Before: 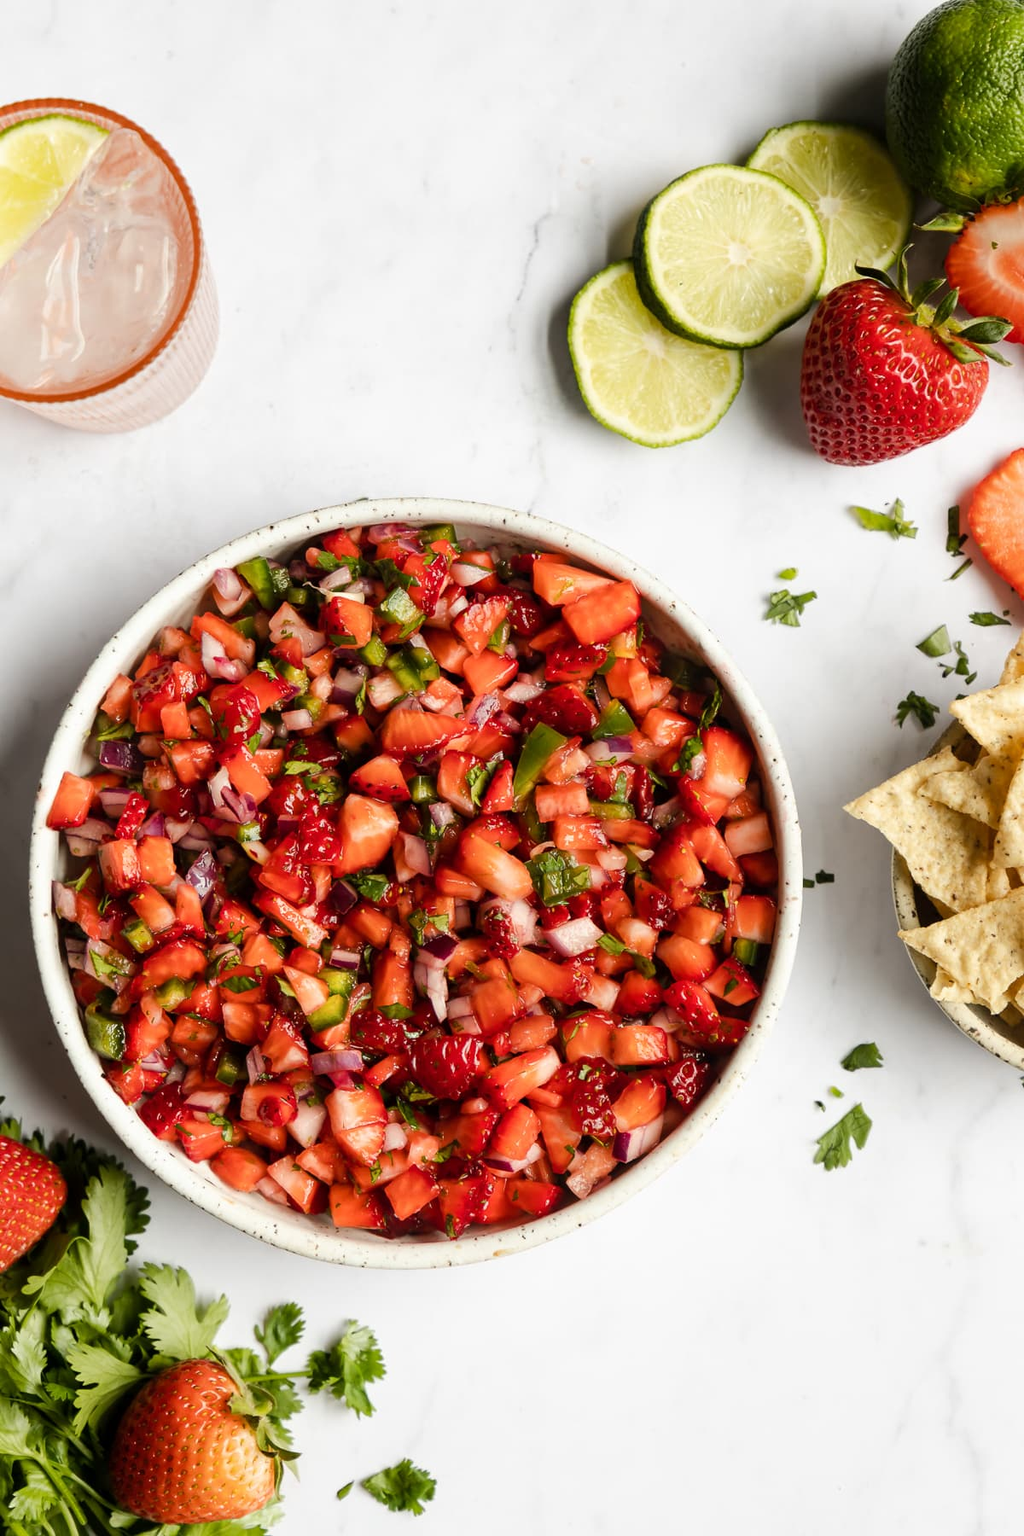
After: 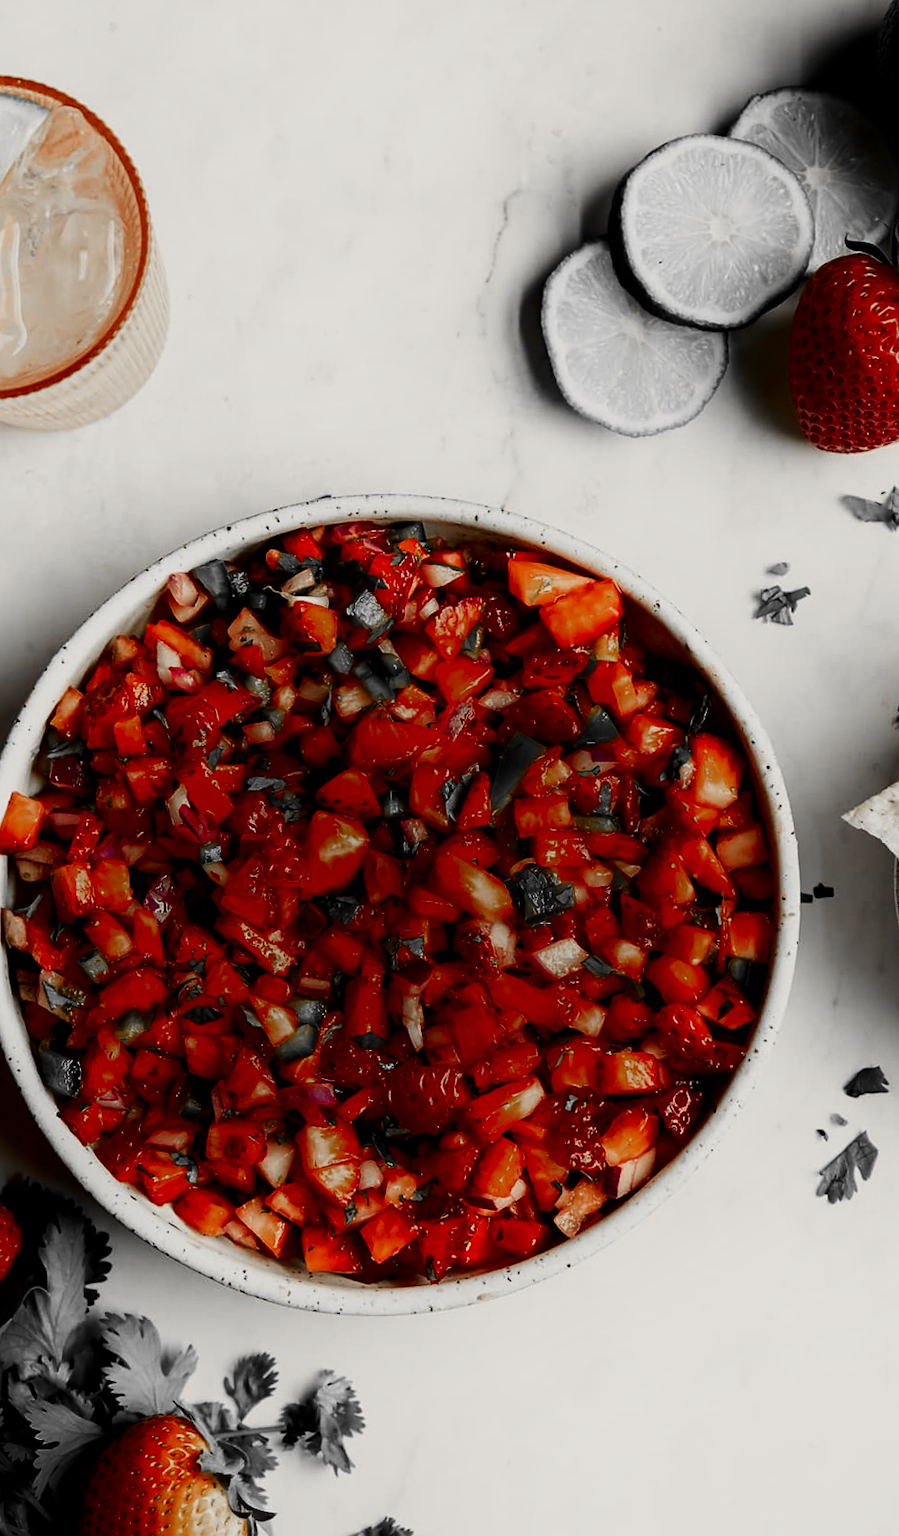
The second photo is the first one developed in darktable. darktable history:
sharpen: amount 0.211
color correction: highlights a* 2.45, highlights b* 23.09
exposure: exposure -0.049 EV, compensate highlight preservation false
crop and rotate: angle 0.914°, left 4.106%, top 1.147%, right 11.366%, bottom 2.66%
shadows and highlights: shadows -70.05, highlights 34.05, soften with gaussian
filmic rgb: middle gray luminance 12.49%, black relative exposure -10.14 EV, white relative exposure 3.47 EV, target black luminance 0%, hardness 5.66, latitude 45.16%, contrast 1.215, highlights saturation mix 4.14%, shadows ↔ highlights balance 27.46%, iterations of high-quality reconstruction 0
contrast brightness saturation: brightness -0.502
color zones: curves: ch0 [(0, 0.65) (0.096, 0.644) (0.221, 0.539) (0.429, 0.5) (0.571, 0.5) (0.714, 0.5) (0.857, 0.5) (1, 0.65)]; ch1 [(0, 0.5) (0.143, 0.5) (0.257, -0.002) (0.429, 0.04) (0.571, -0.001) (0.714, -0.015) (0.857, 0.024) (1, 0.5)]
